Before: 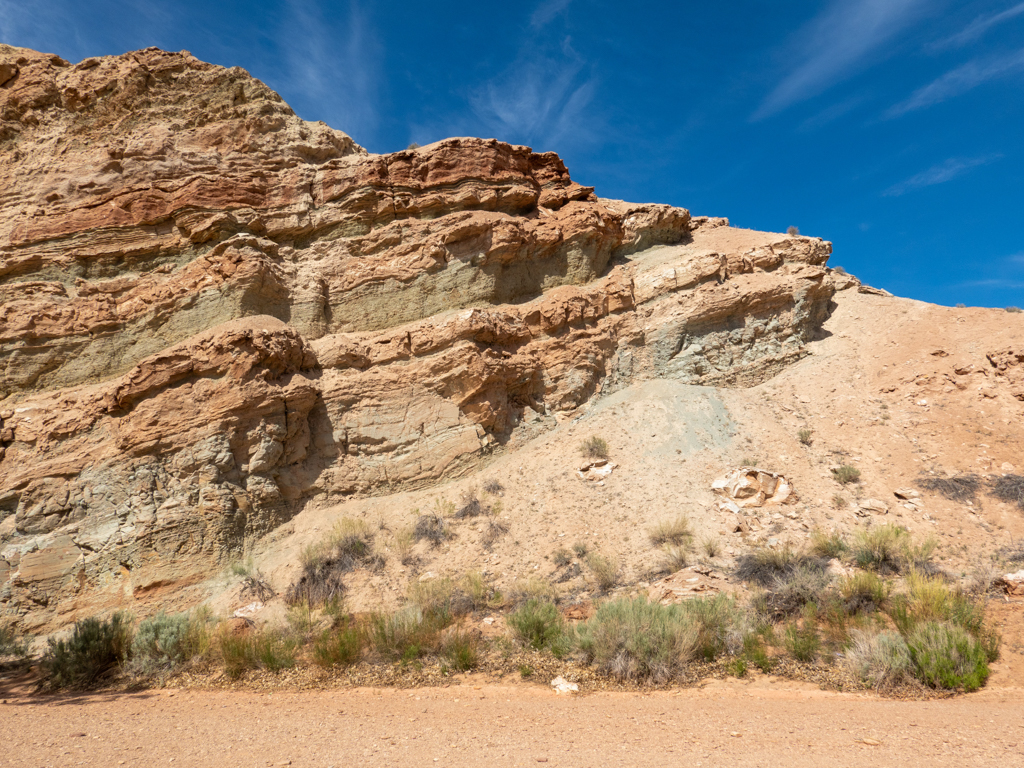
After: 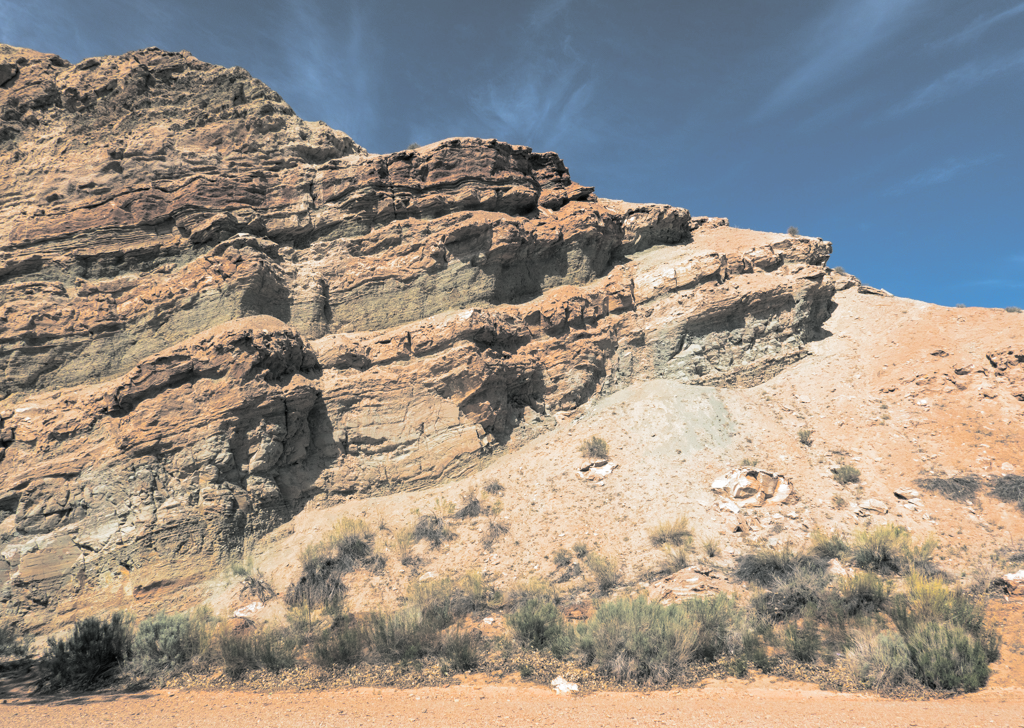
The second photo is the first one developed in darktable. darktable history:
split-toning: shadows › hue 190.8°, shadows › saturation 0.05, highlights › hue 54°, highlights › saturation 0.05, compress 0%
exposure: exposure 0.197 EV, compensate highlight preservation false
crop and rotate: top 0%, bottom 5.097%
vibrance: on, module defaults
